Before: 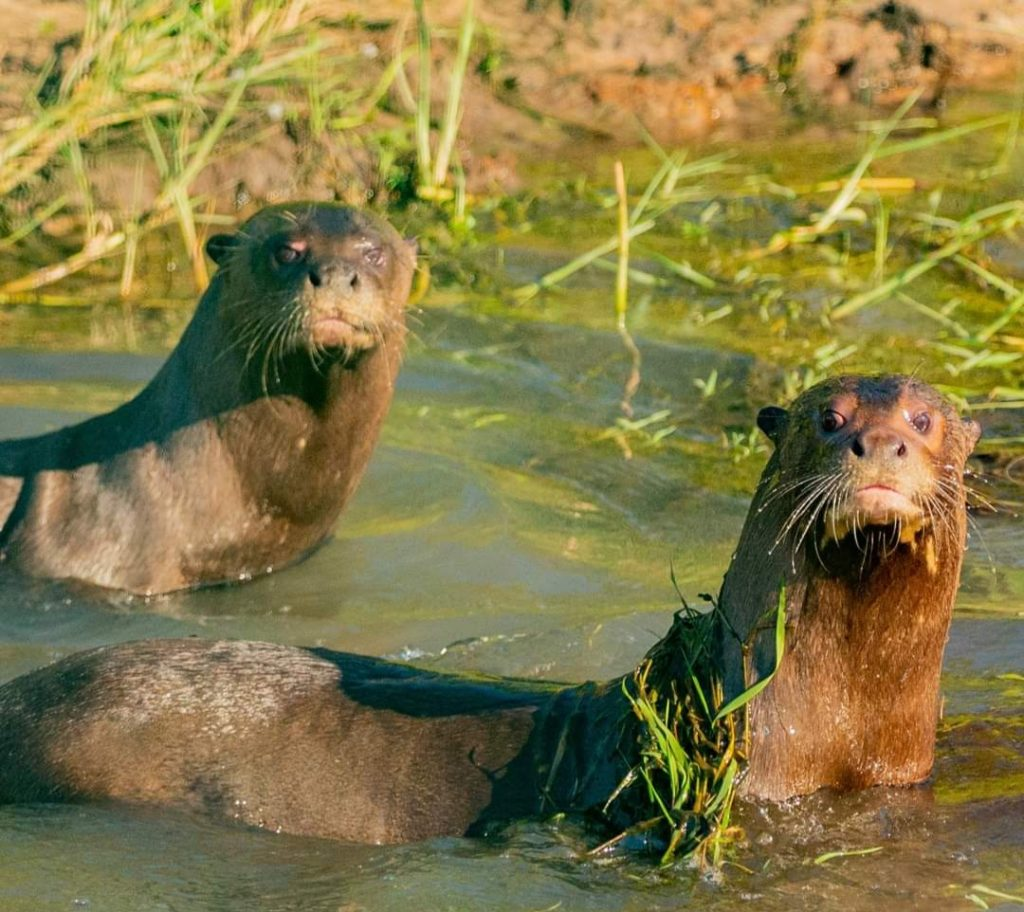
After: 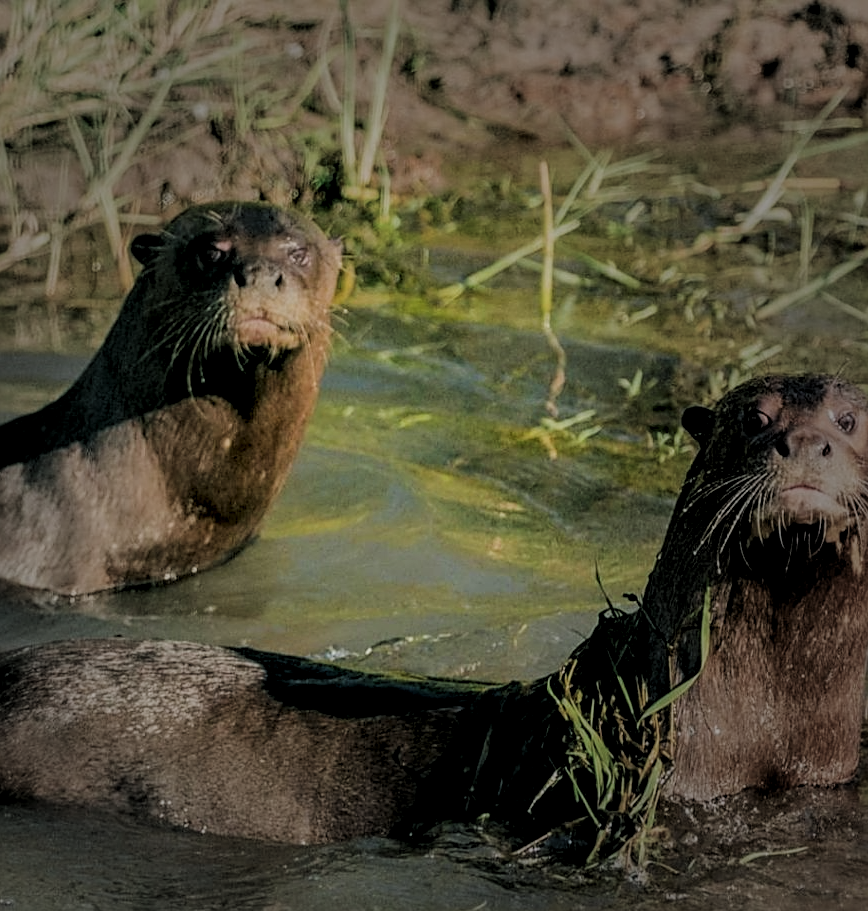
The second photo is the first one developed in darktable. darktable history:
sharpen: on, module defaults
filmic rgb: black relative exposure -9.22 EV, white relative exposure 6.83 EV, hardness 3.09, contrast 1.051
vignetting: fall-off start 33.07%, fall-off radius 64.65%, brightness -0.519, saturation -0.506, center (-0.076, 0.064), width/height ratio 0.962, unbound false
crop: left 7.344%, right 7.8%
local contrast: on, module defaults
levels: levels [0.116, 0.574, 1]
